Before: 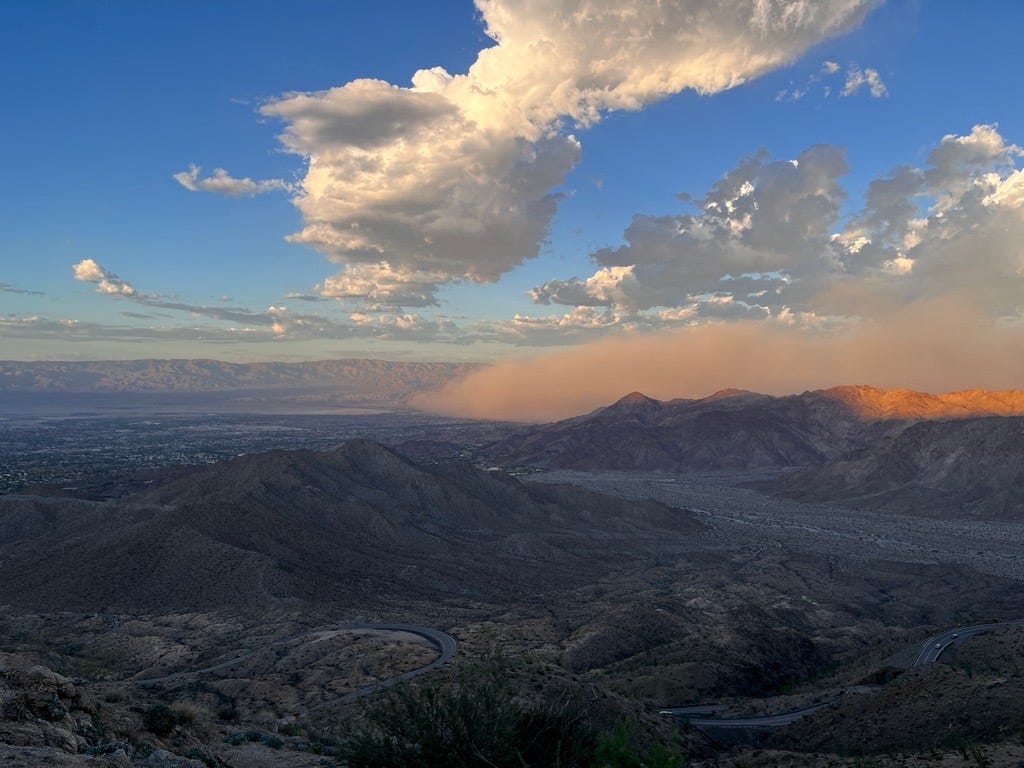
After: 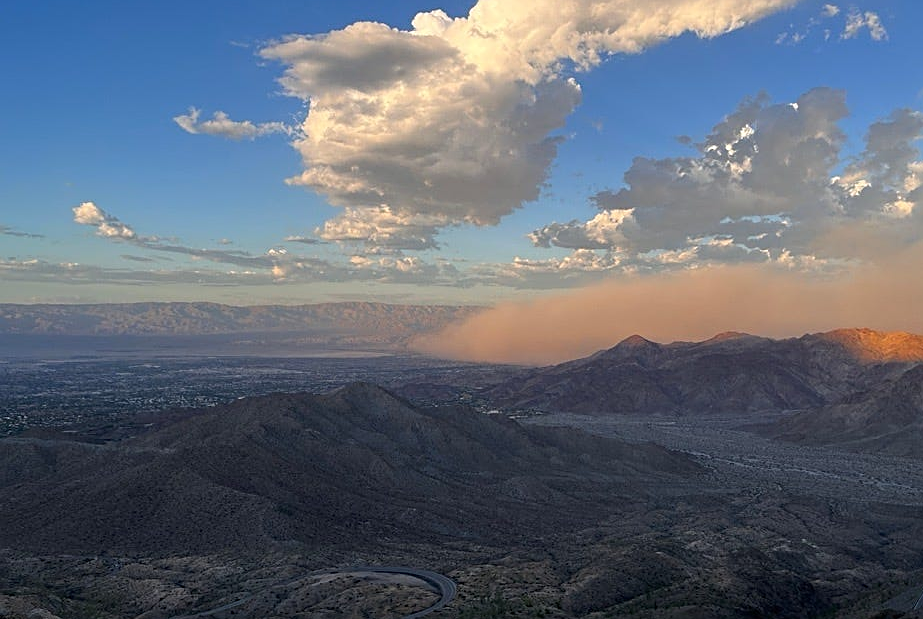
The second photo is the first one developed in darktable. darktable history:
crop: top 7.451%, right 9.844%, bottom 11.907%
sharpen: radius 1.94
